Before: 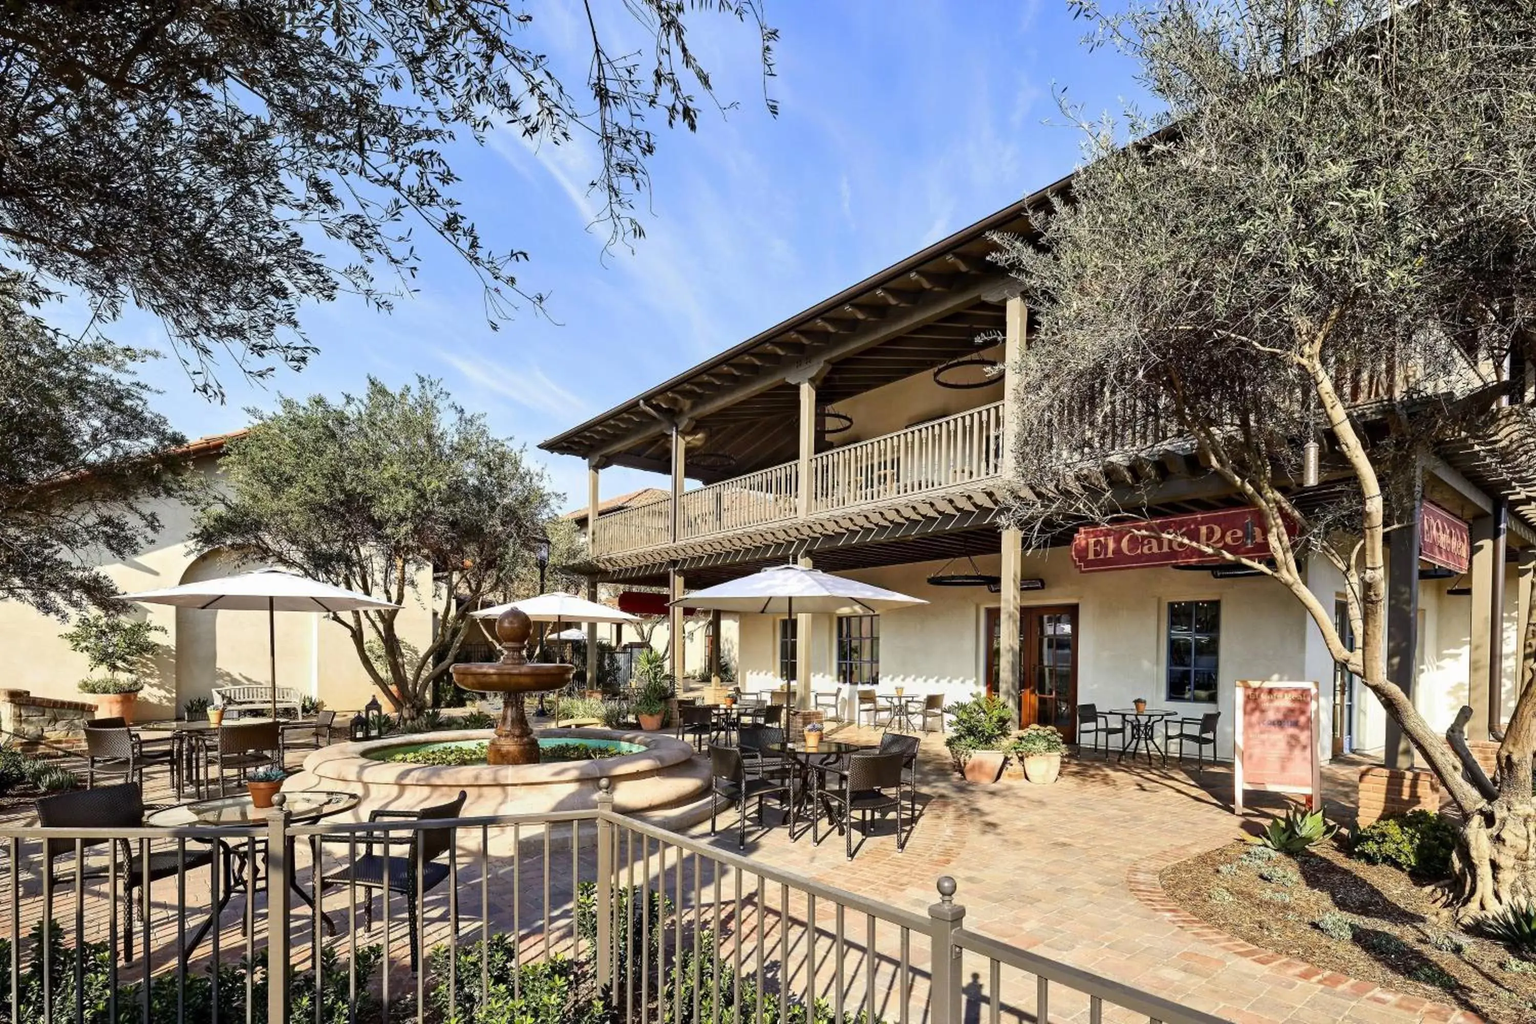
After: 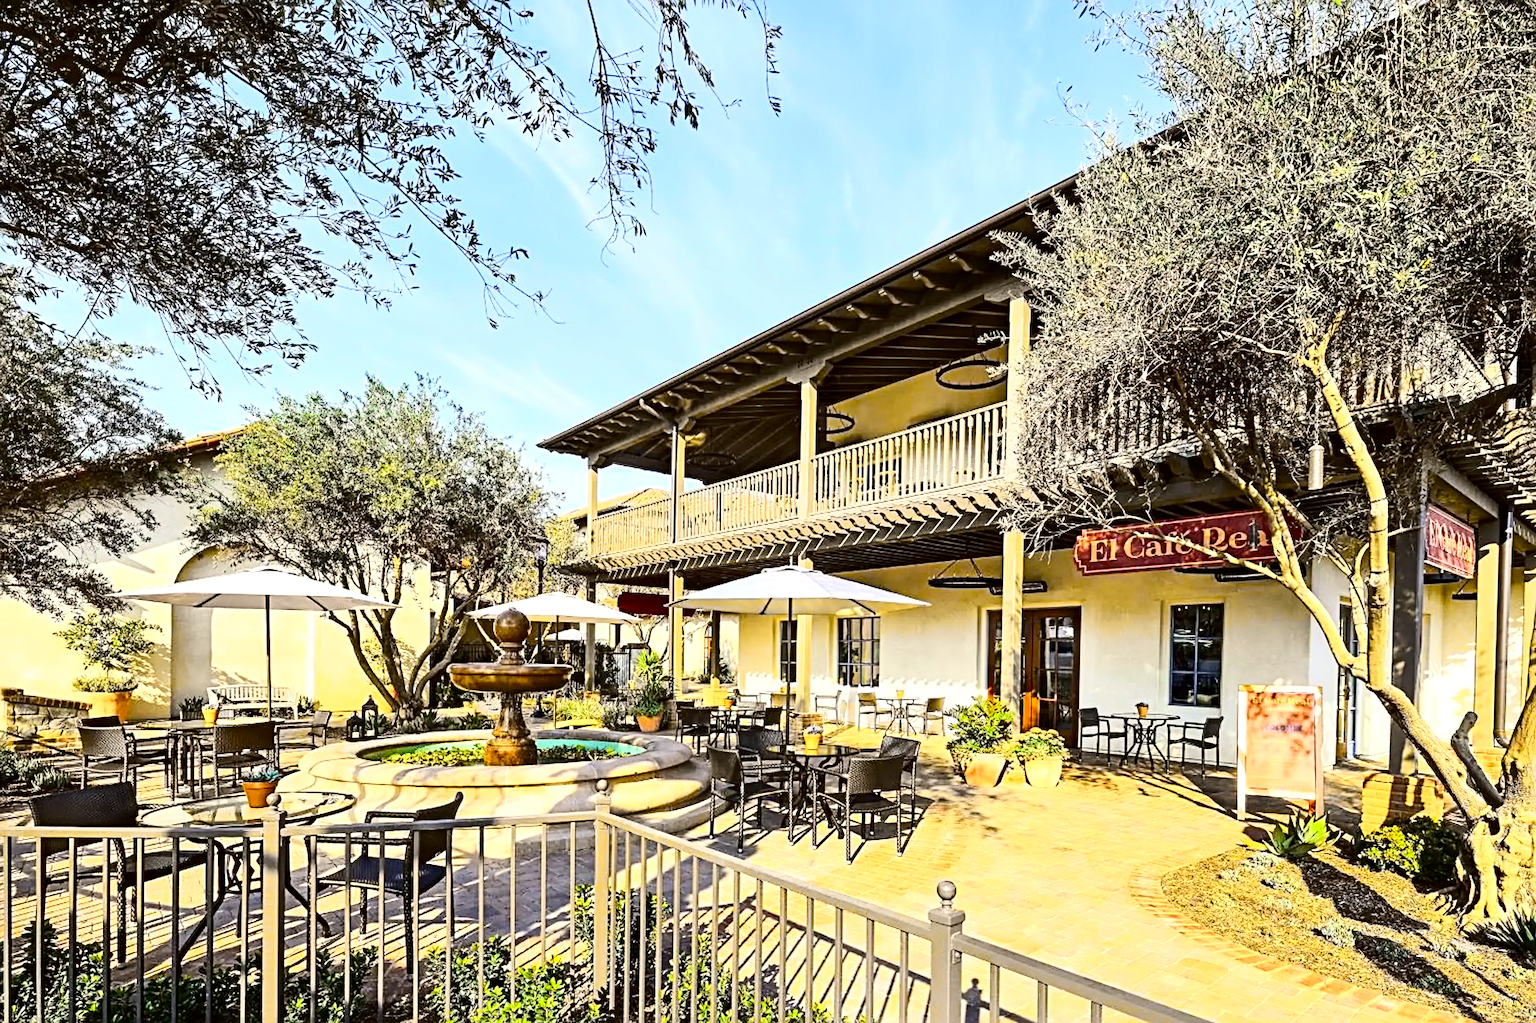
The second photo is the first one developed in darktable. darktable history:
crop and rotate: angle -0.295°
sharpen: radius 4.889
tone curve: curves: ch0 [(0, 0) (0.104, 0.068) (0.236, 0.227) (0.46, 0.576) (0.657, 0.796) (0.861, 0.932) (1, 0.981)]; ch1 [(0, 0) (0.353, 0.344) (0.434, 0.382) (0.479, 0.476) (0.502, 0.504) (0.544, 0.534) (0.57, 0.57) (0.586, 0.603) (0.618, 0.631) (0.657, 0.679) (1, 1)]; ch2 [(0, 0) (0.34, 0.314) (0.434, 0.43) (0.5, 0.511) (0.528, 0.545) (0.557, 0.573) (0.573, 0.618) (0.628, 0.751) (1, 1)], color space Lab, independent channels, preserve colors none
exposure: black level correction 0, exposure 0.499 EV, compensate highlight preservation false
